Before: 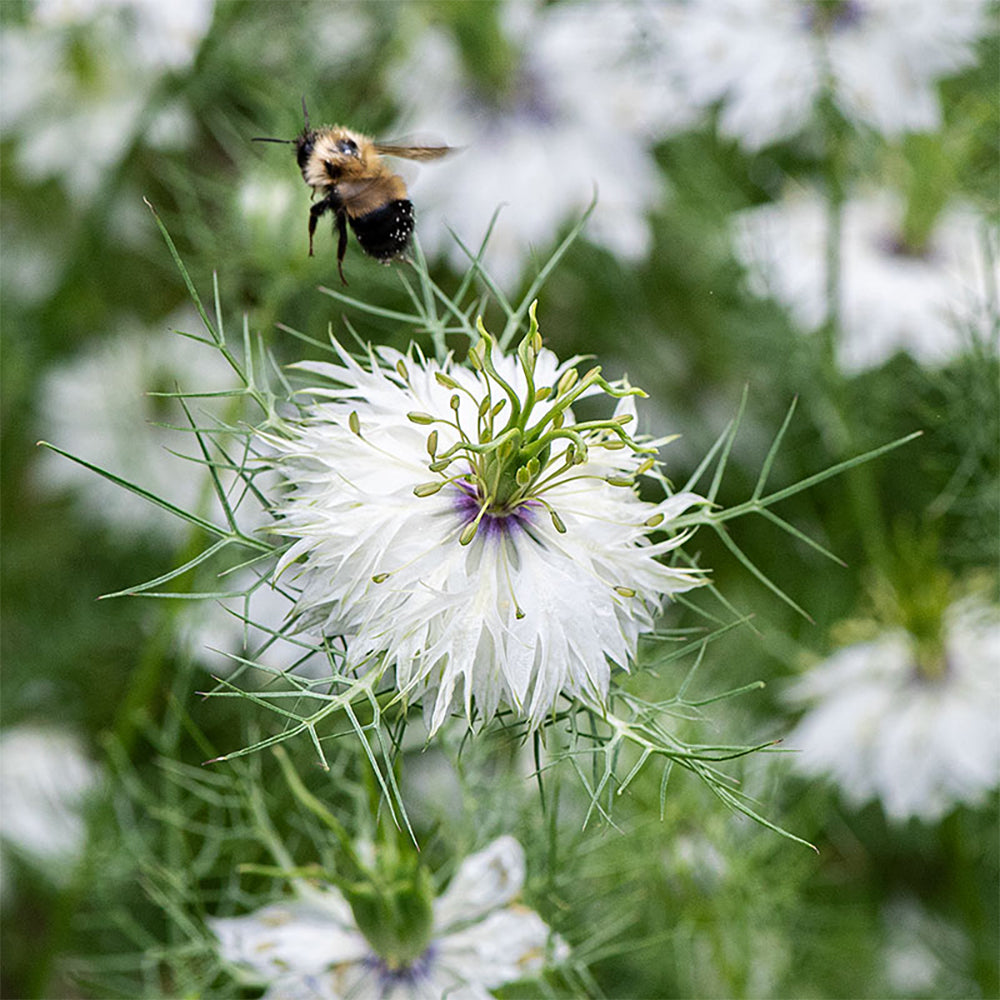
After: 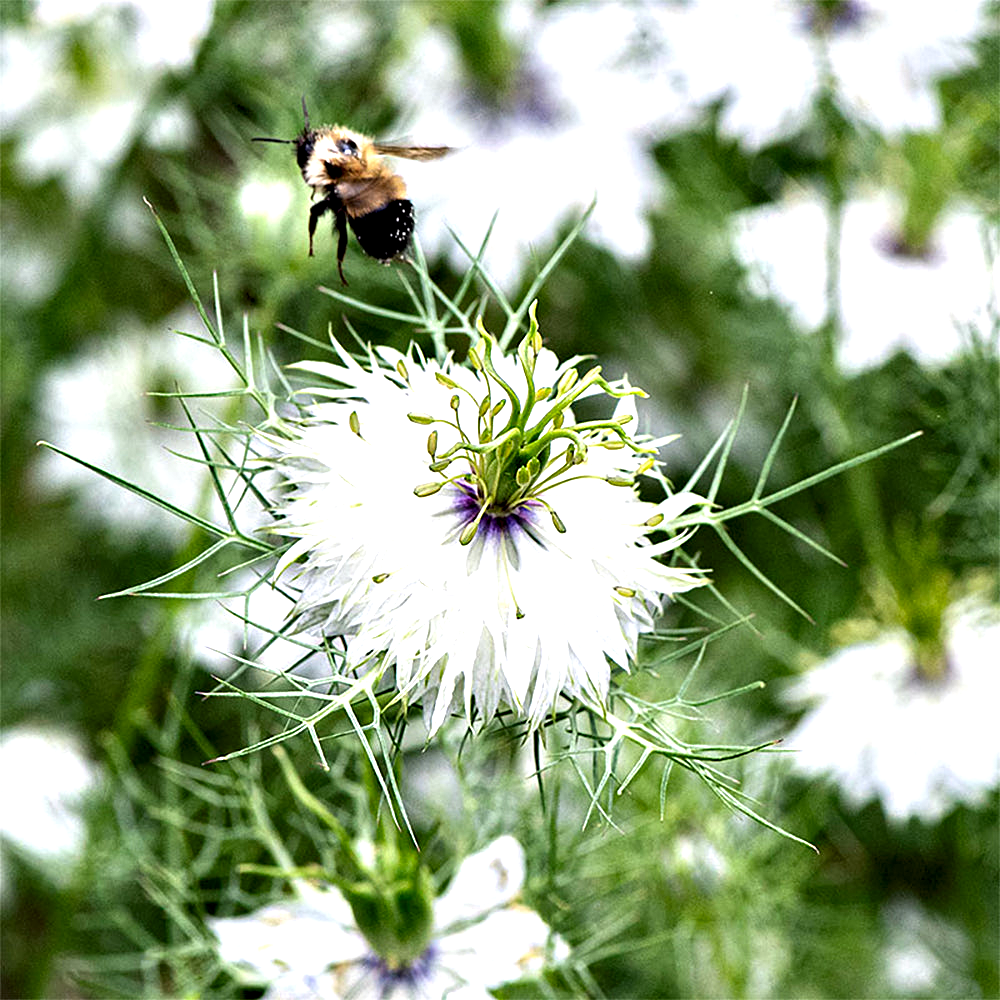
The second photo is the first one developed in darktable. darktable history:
contrast equalizer: octaves 7, y [[0.6 ×6], [0.55 ×6], [0 ×6], [0 ×6], [0 ×6]]
exposure: black level correction 0, exposure 0.6 EV, compensate exposure bias true, compensate highlight preservation false
